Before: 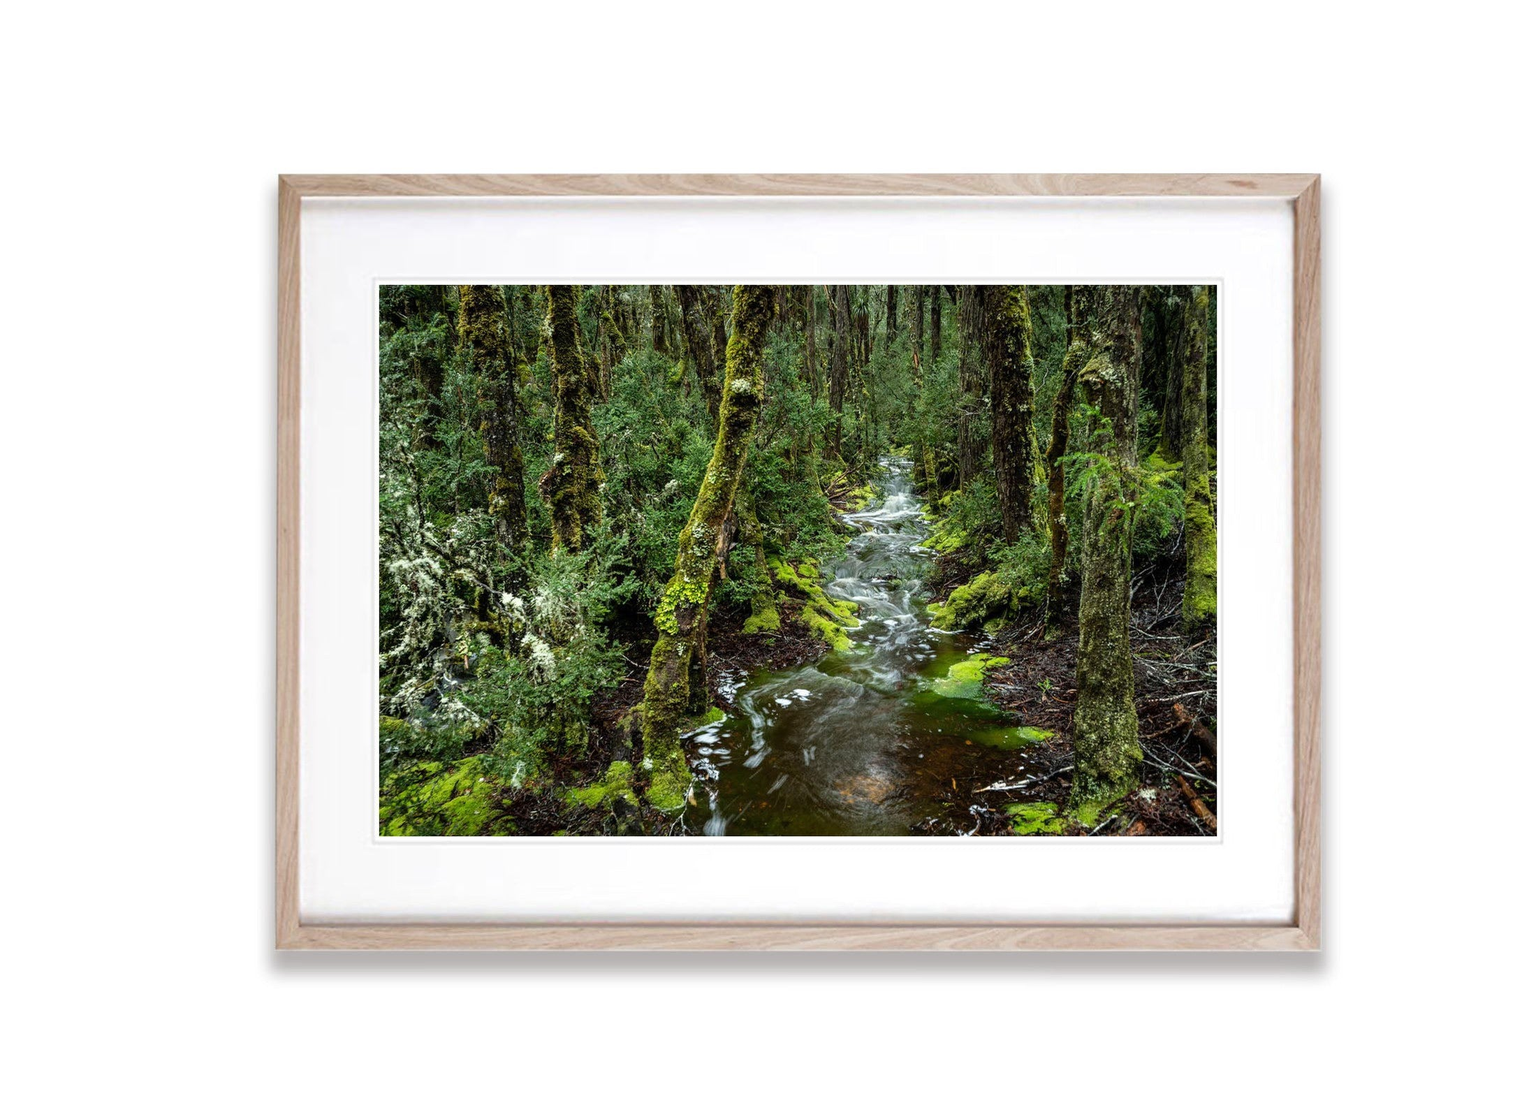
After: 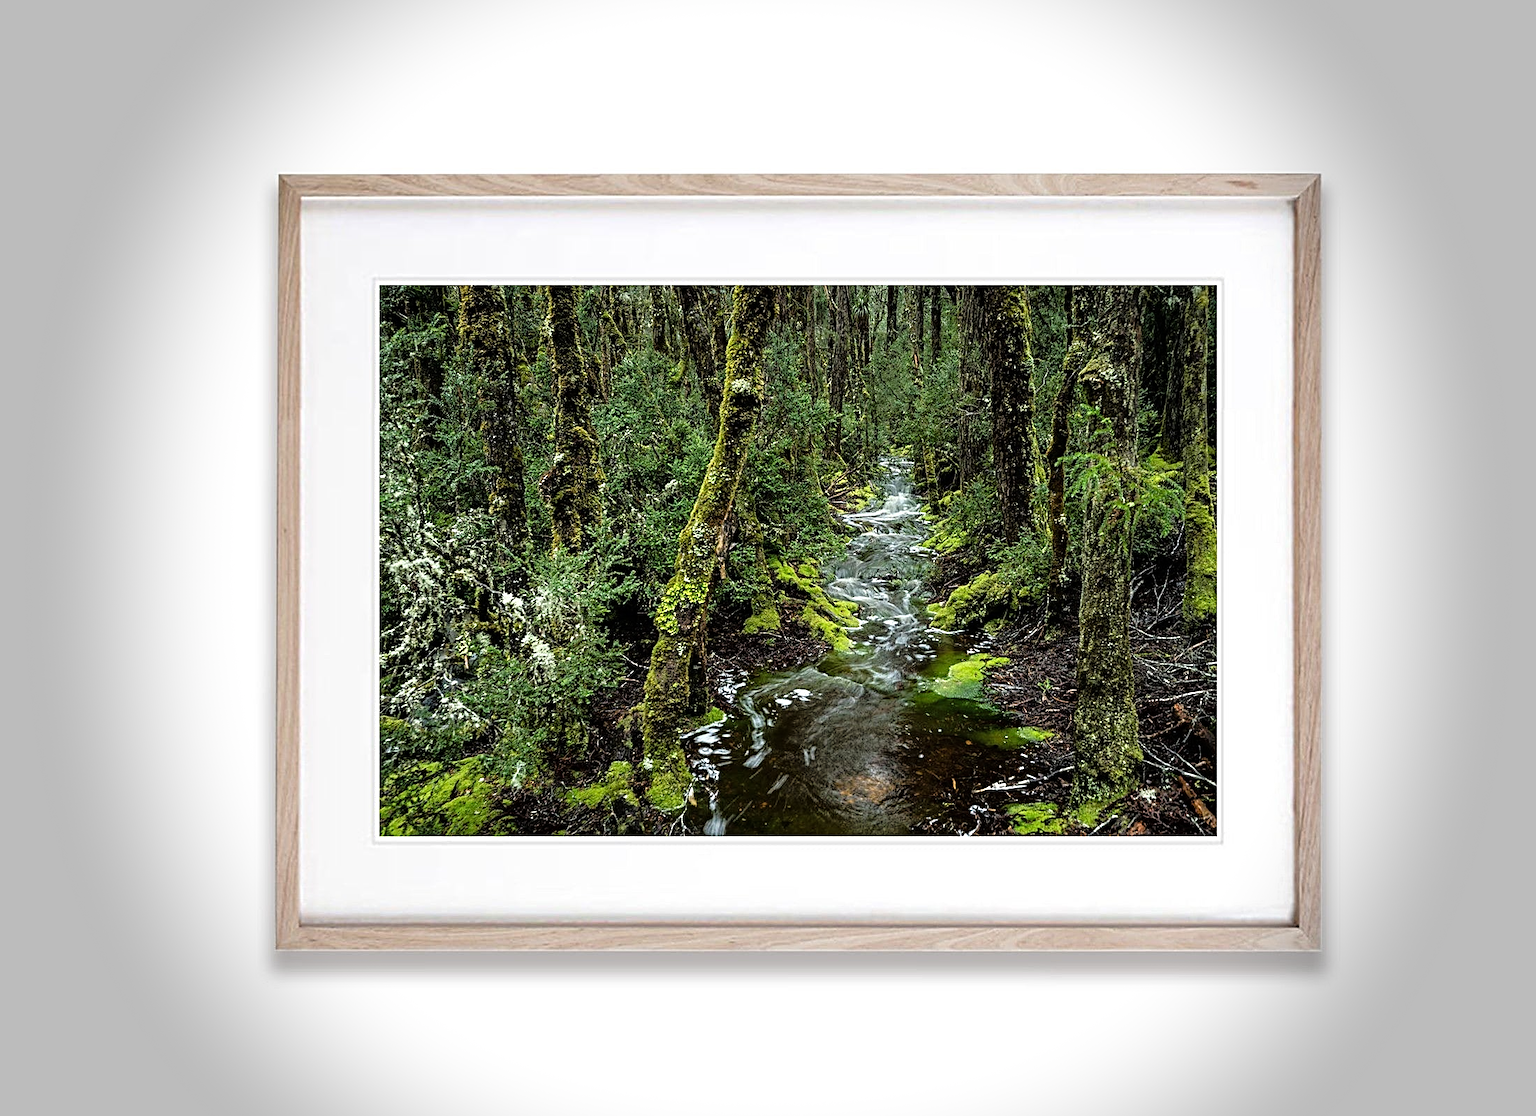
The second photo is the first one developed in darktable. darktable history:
vignetting: fall-off start 69.32%, fall-off radius 28.97%, width/height ratio 0.984, shape 0.851, dithering 8-bit output
tone curve: curves: ch0 [(0, 0) (0.126, 0.061) (0.362, 0.382) (0.498, 0.498) (0.706, 0.712) (1, 1)]; ch1 [(0, 0) (0.5, 0.497) (0.55, 0.578) (1, 1)]; ch2 [(0, 0) (0.44, 0.424) (0.489, 0.486) (0.537, 0.538) (1, 1)], color space Lab, linked channels, preserve colors none
sharpen: radius 2.603, amount 0.693
